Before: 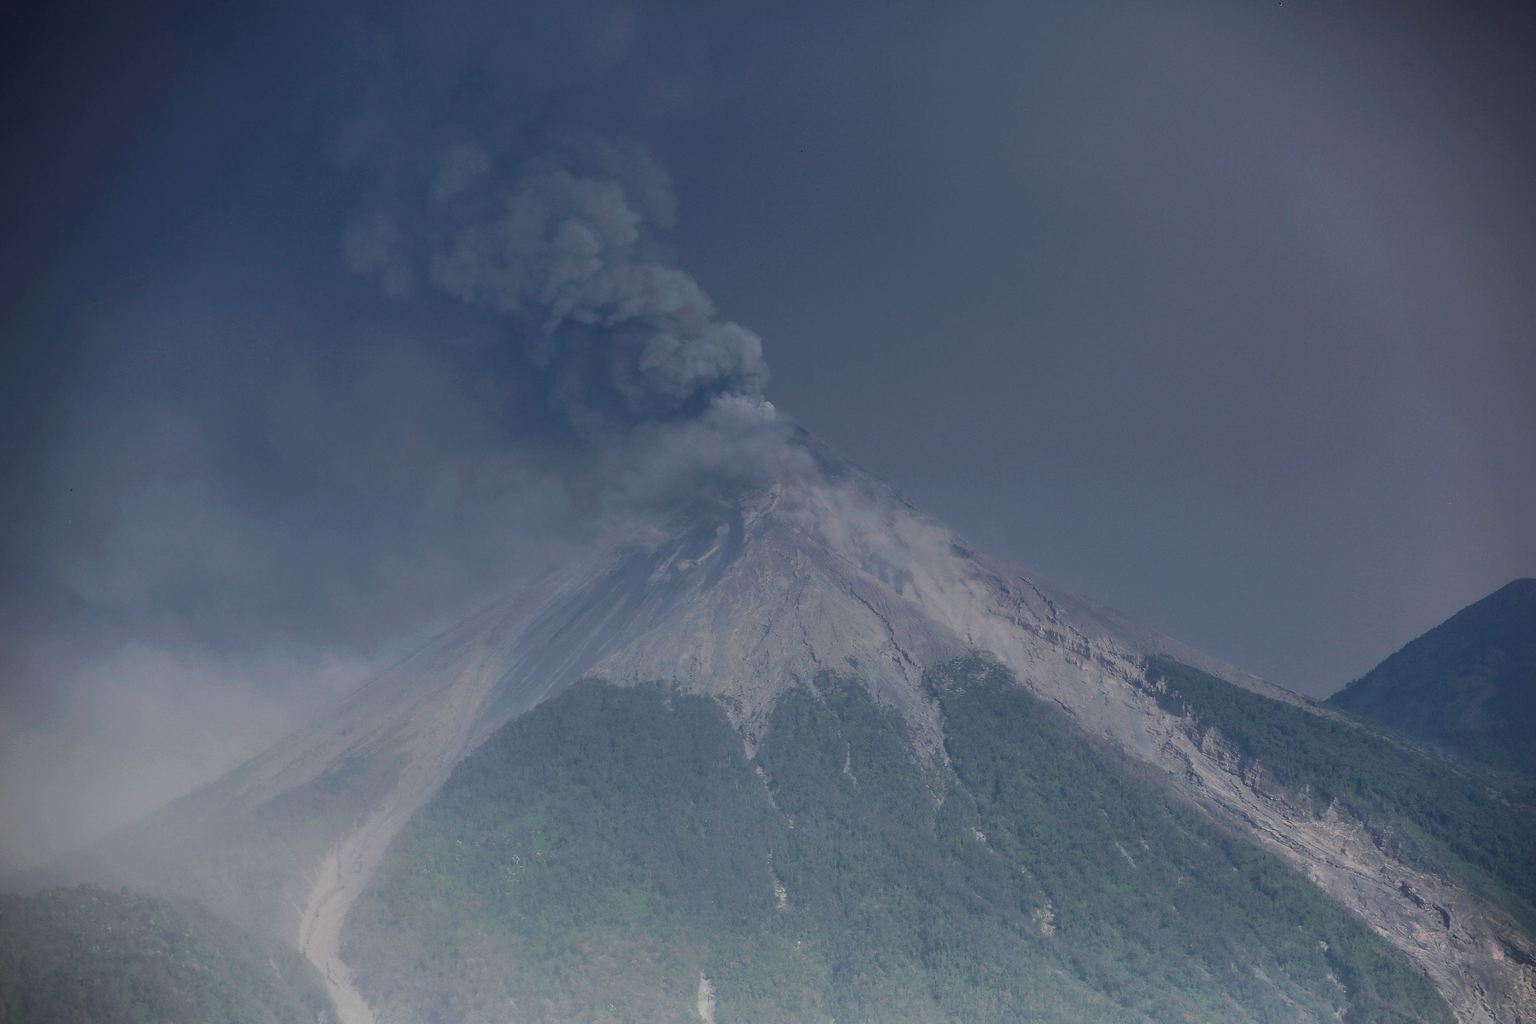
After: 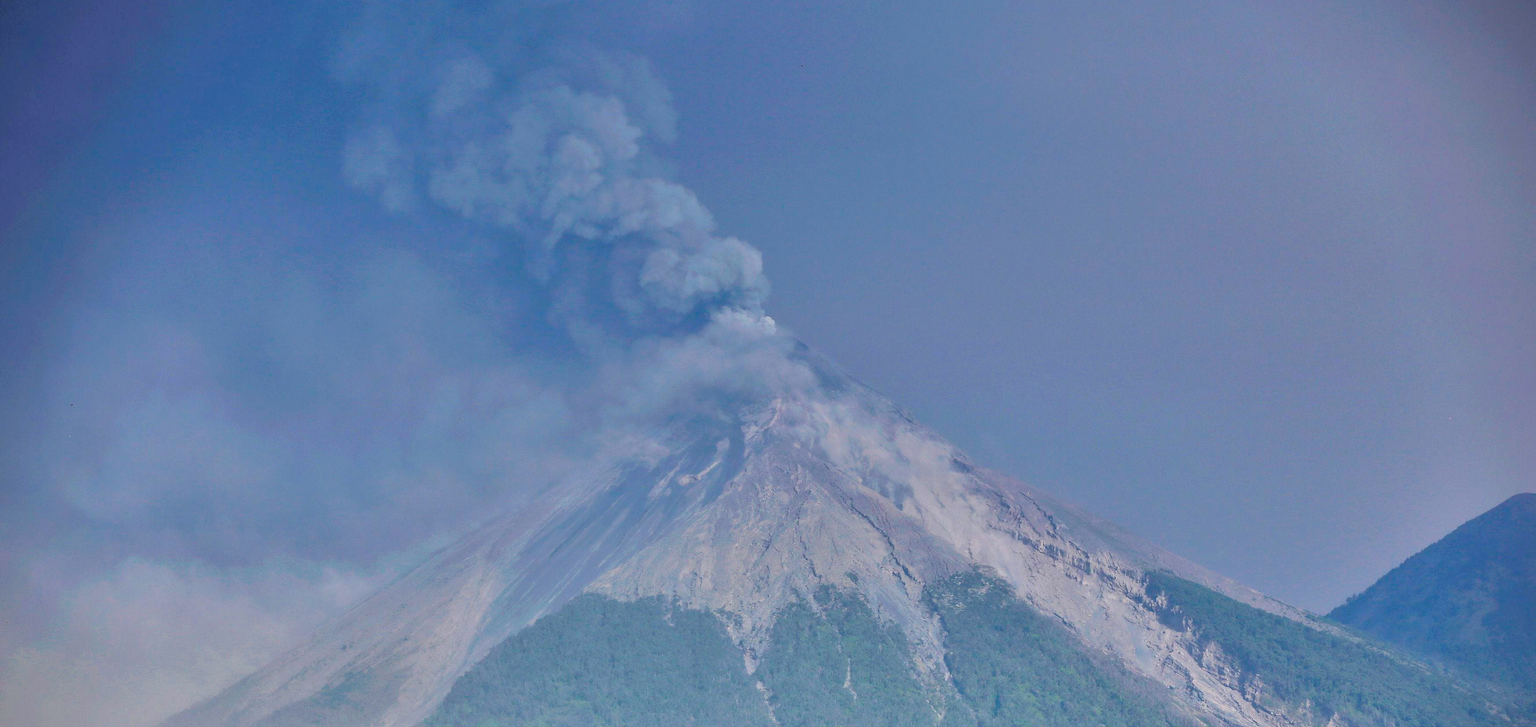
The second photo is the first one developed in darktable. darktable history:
exposure: black level correction 0, exposure 1.103 EV, compensate highlight preservation false
filmic rgb: middle gray luminance 18.24%, black relative exposure -11.2 EV, white relative exposure 3.7 EV, target black luminance 0%, hardness 5.82, latitude 58.11%, contrast 0.964, shadows ↔ highlights balance 49.66%
shadows and highlights: white point adjustment -3.59, highlights -63.44, soften with gaussian
crop and rotate: top 8.381%, bottom 20.612%
color balance rgb: perceptual saturation grading › global saturation 29.612%, perceptual brilliance grading › global brilliance 9.339%, perceptual brilliance grading › shadows 14.417%, global vibrance 23.429%
